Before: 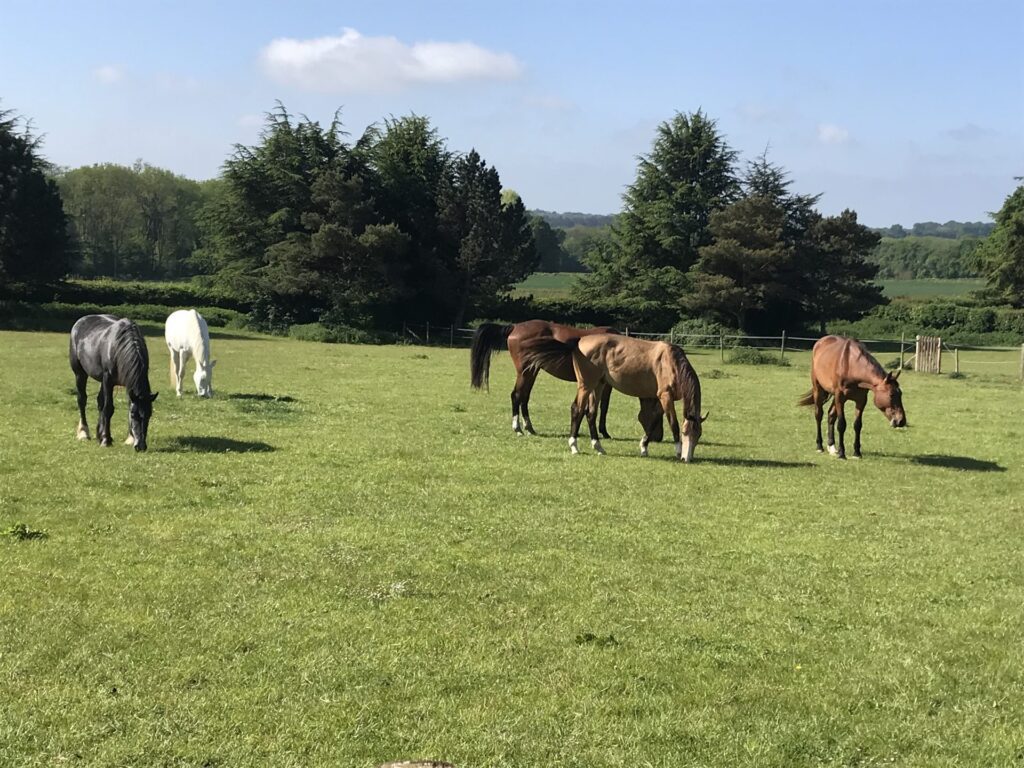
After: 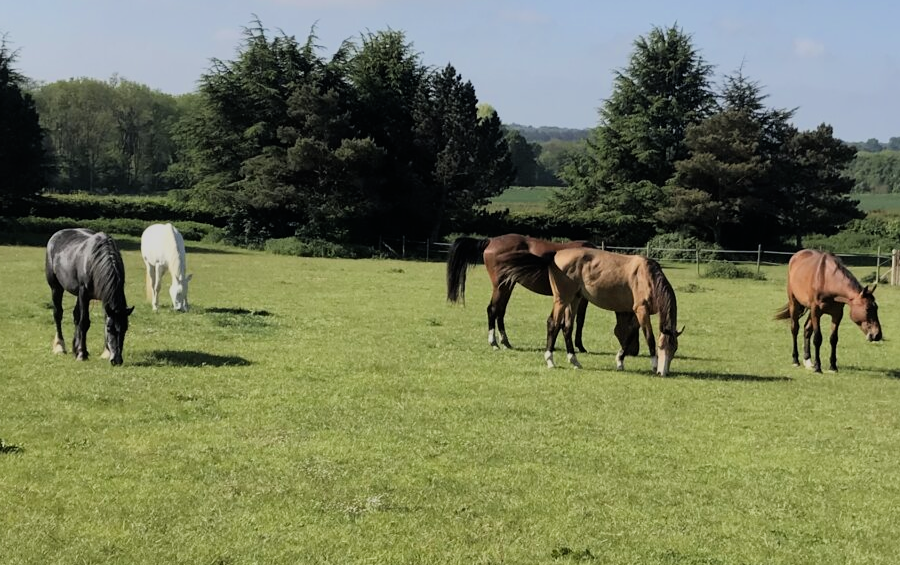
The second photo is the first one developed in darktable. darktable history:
filmic rgb: black relative exposure -7.65 EV, white relative exposure 4.56 EV, hardness 3.61, color science v6 (2022)
crop and rotate: left 2.425%, top 11.305%, right 9.6%, bottom 15.08%
